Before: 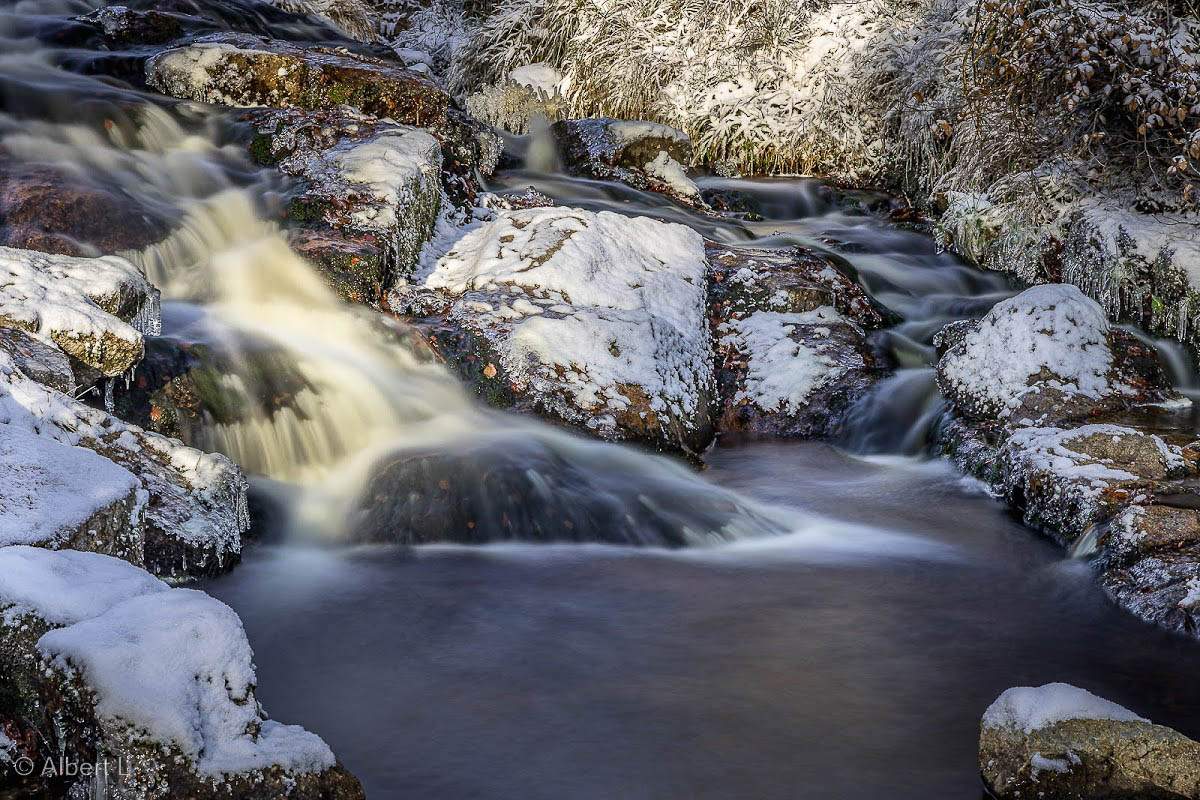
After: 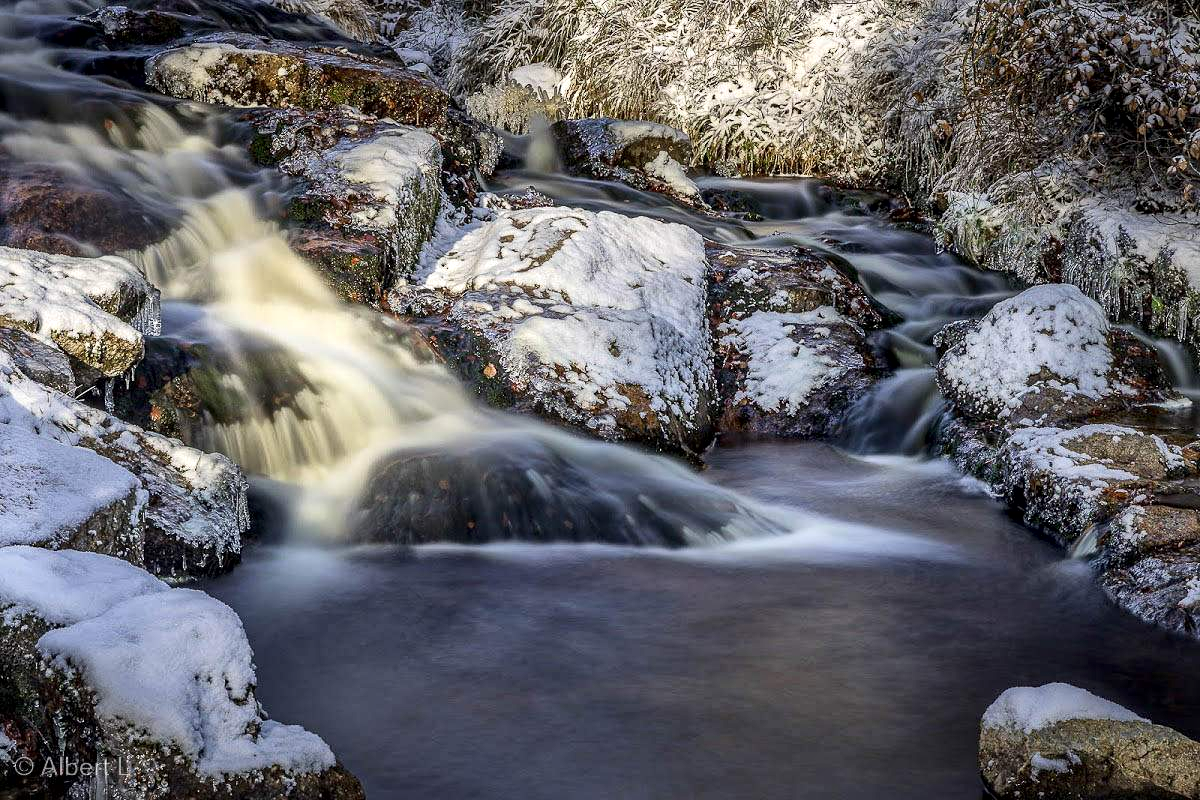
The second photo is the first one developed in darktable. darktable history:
tone equalizer: on, module defaults
local contrast: mode bilateral grid, contrast 20, coarseness 50, detail 150%, midtone range 0.2
